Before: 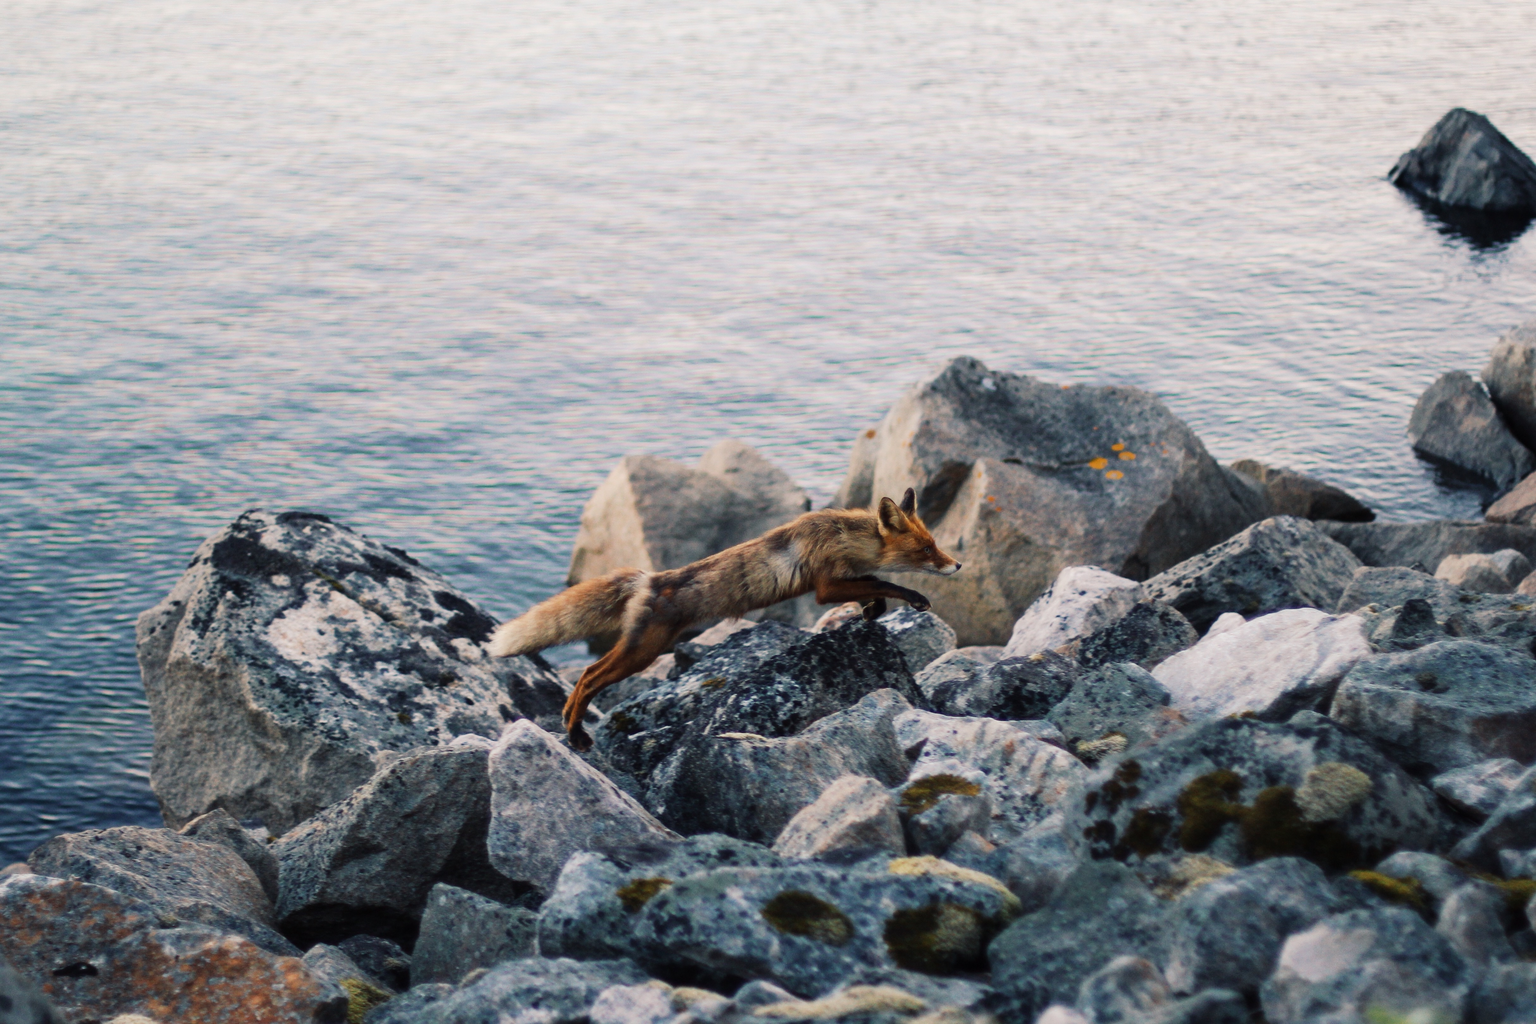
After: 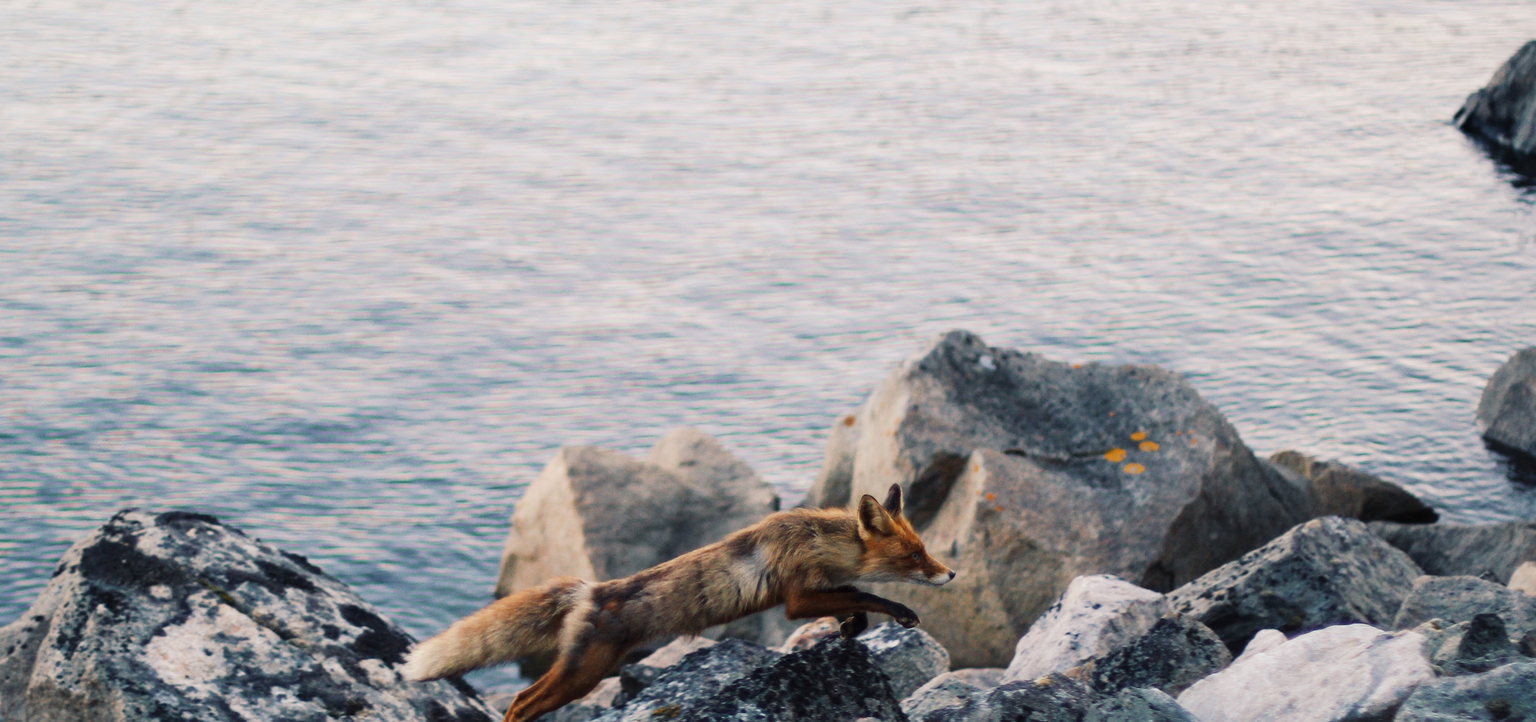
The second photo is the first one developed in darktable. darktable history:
crop and rotate: left 9.345%, top 7.22%, right 4.982%, bottom 32.331%
